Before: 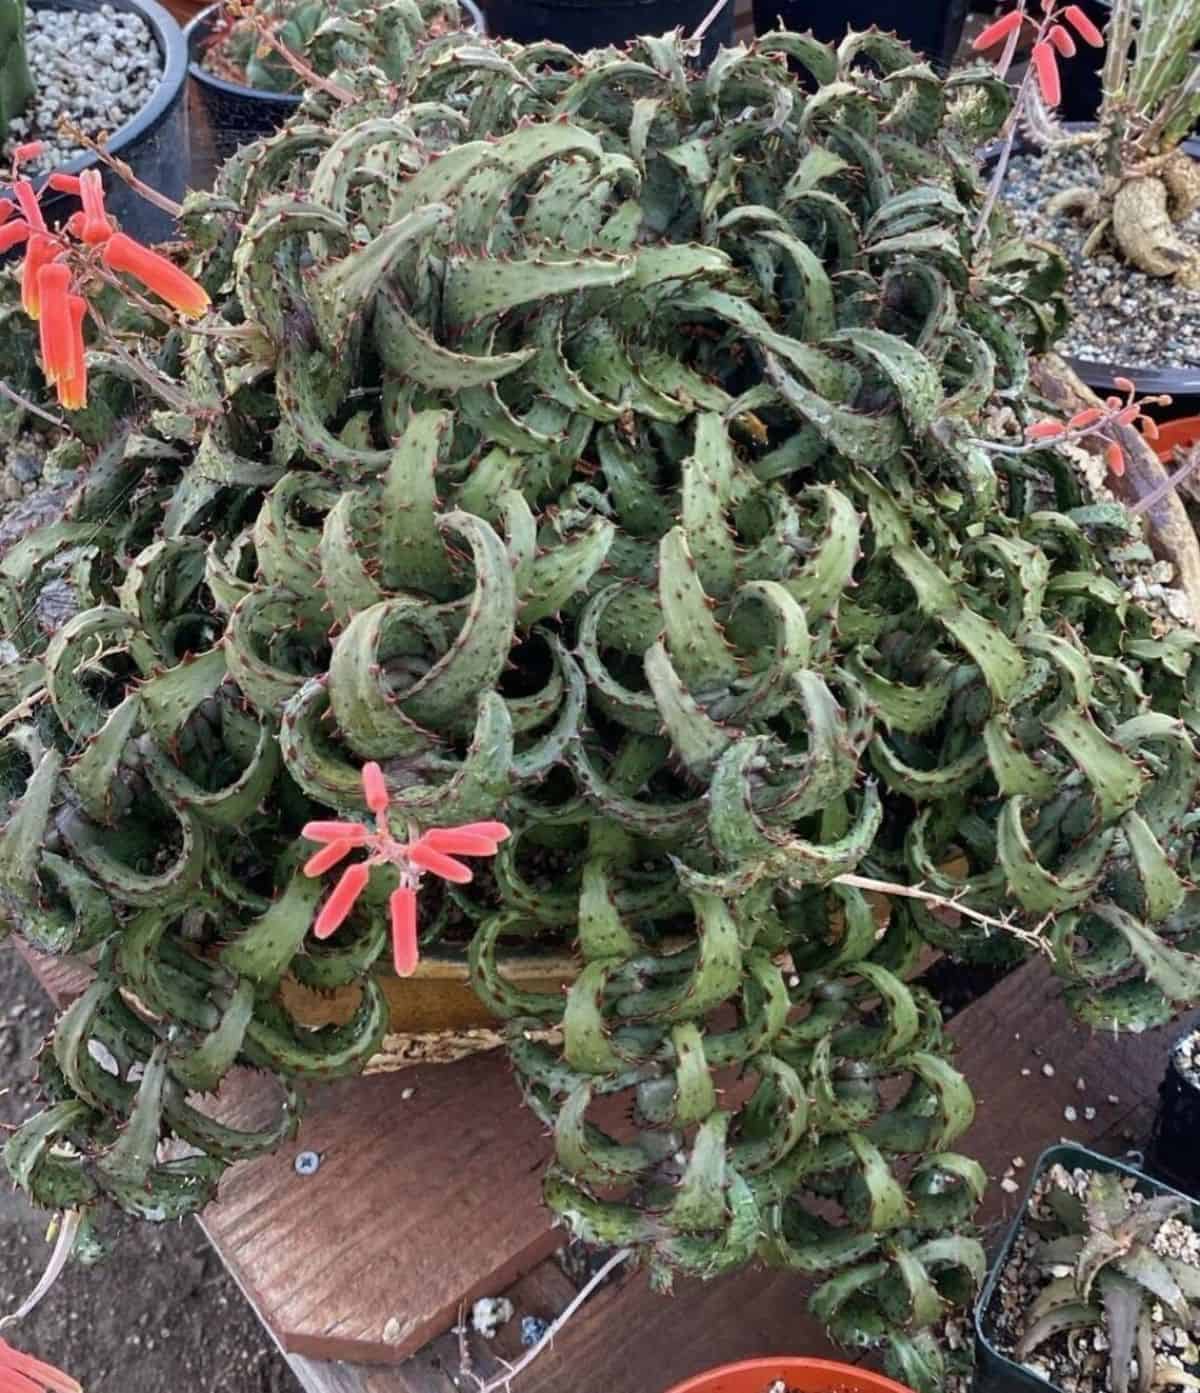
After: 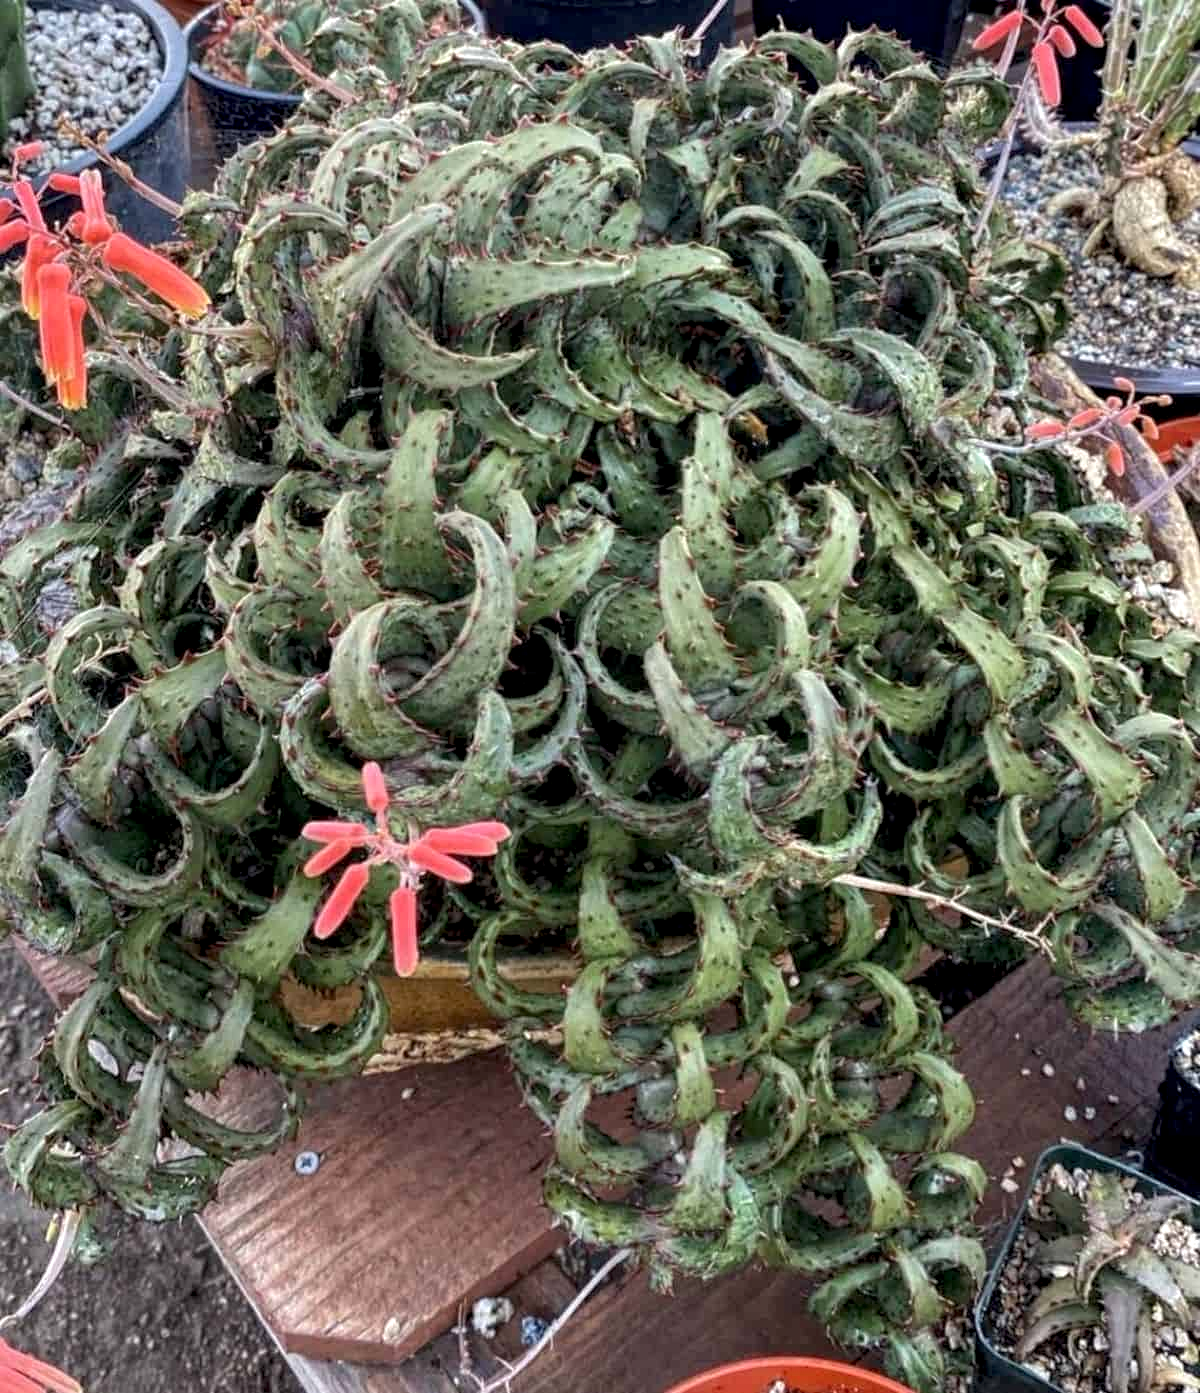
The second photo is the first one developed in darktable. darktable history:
local contrast: highlights 92%, shadows 88%, detail 160%, midtone range 0.2
exposure: black level correction 0.003, exposure 0.147 EV, compensate exposure bias true, compensate highlight preservation false
